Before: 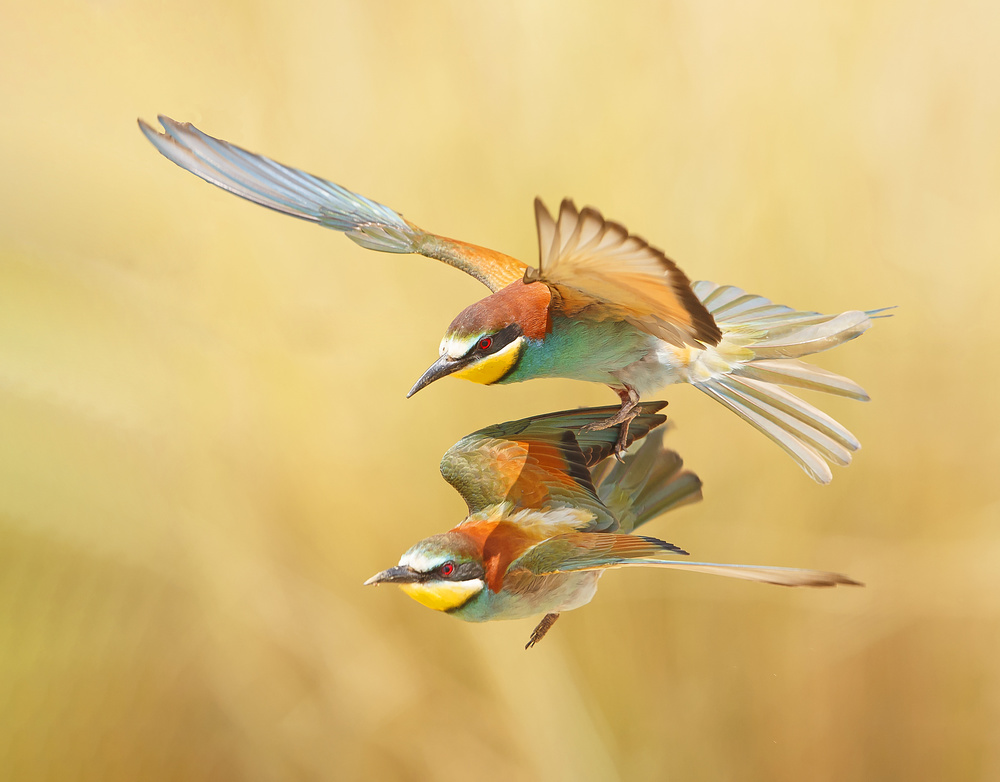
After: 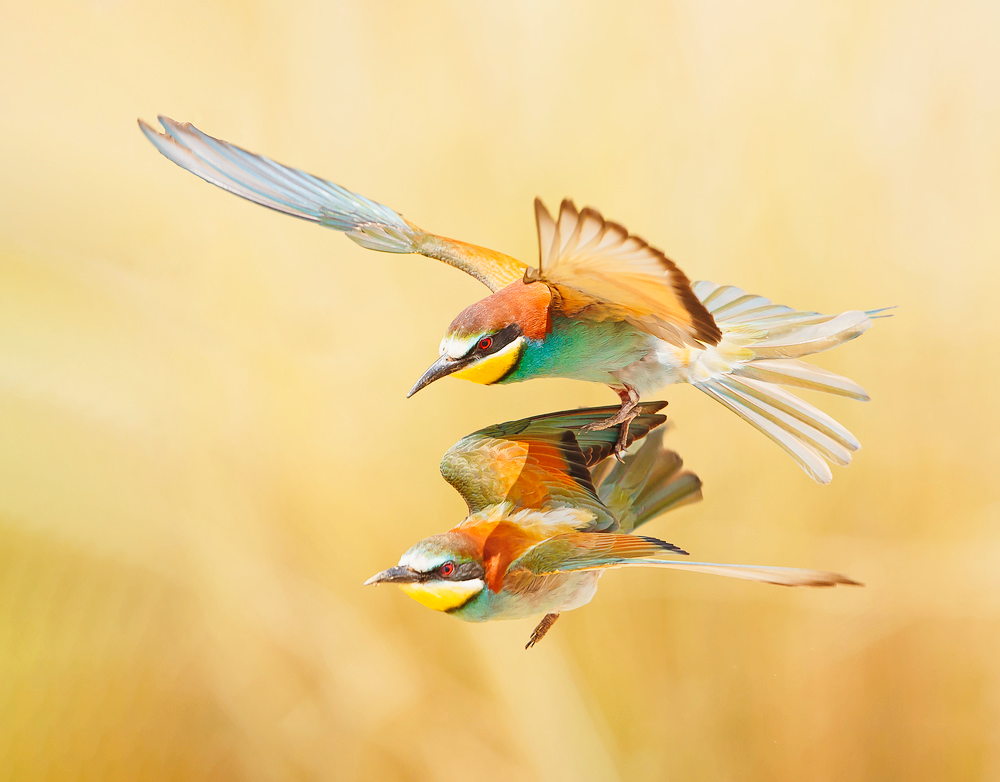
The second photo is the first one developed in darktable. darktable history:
color zones: curves: ch1 [(0, 0.469) (0.01, 0.469) (0.12, 0.446) (0.248, 0.469) (0.5, 0.5) (0.748, 0.5) (0.99, 0.469) (1, 0.469)]
tone curve: curves: ch0 [(0, 0) (0.071, 0.047) (0.266, 0.26) (0.491, 0.552) (0.753, 0.818) (1, 0.983)]; ch1 [(0, 0) (0.346, 0.307) (0.408, 0.369) (0.463, 0.443) (0.482, 0.493) (0.502, 0.5) (0.517, 0.518) (0.546, 0.576) (0.588, 0.643) (0.651, 0.709) (1, 1)]; ch2 [(0, 0) (0.346, 0.34) (0.434, 0.46) (0.485, 0.494) (0.5, 0.494) (0.517, 0.503) (0.535, 0.545) (0.583, 0.634) (0.625, 0.686) (1, 1)], preserve colors none
